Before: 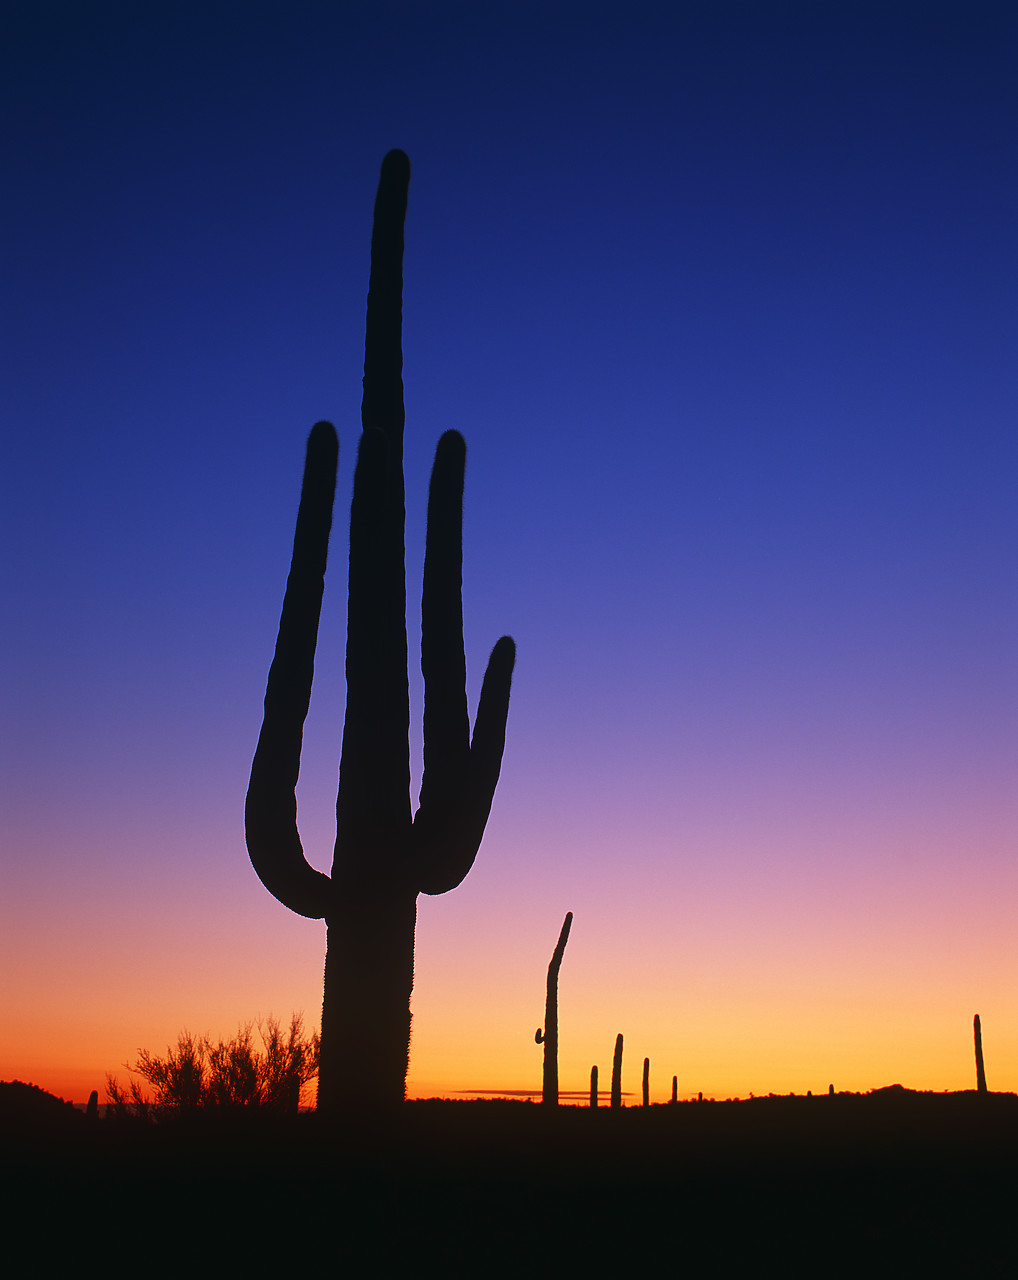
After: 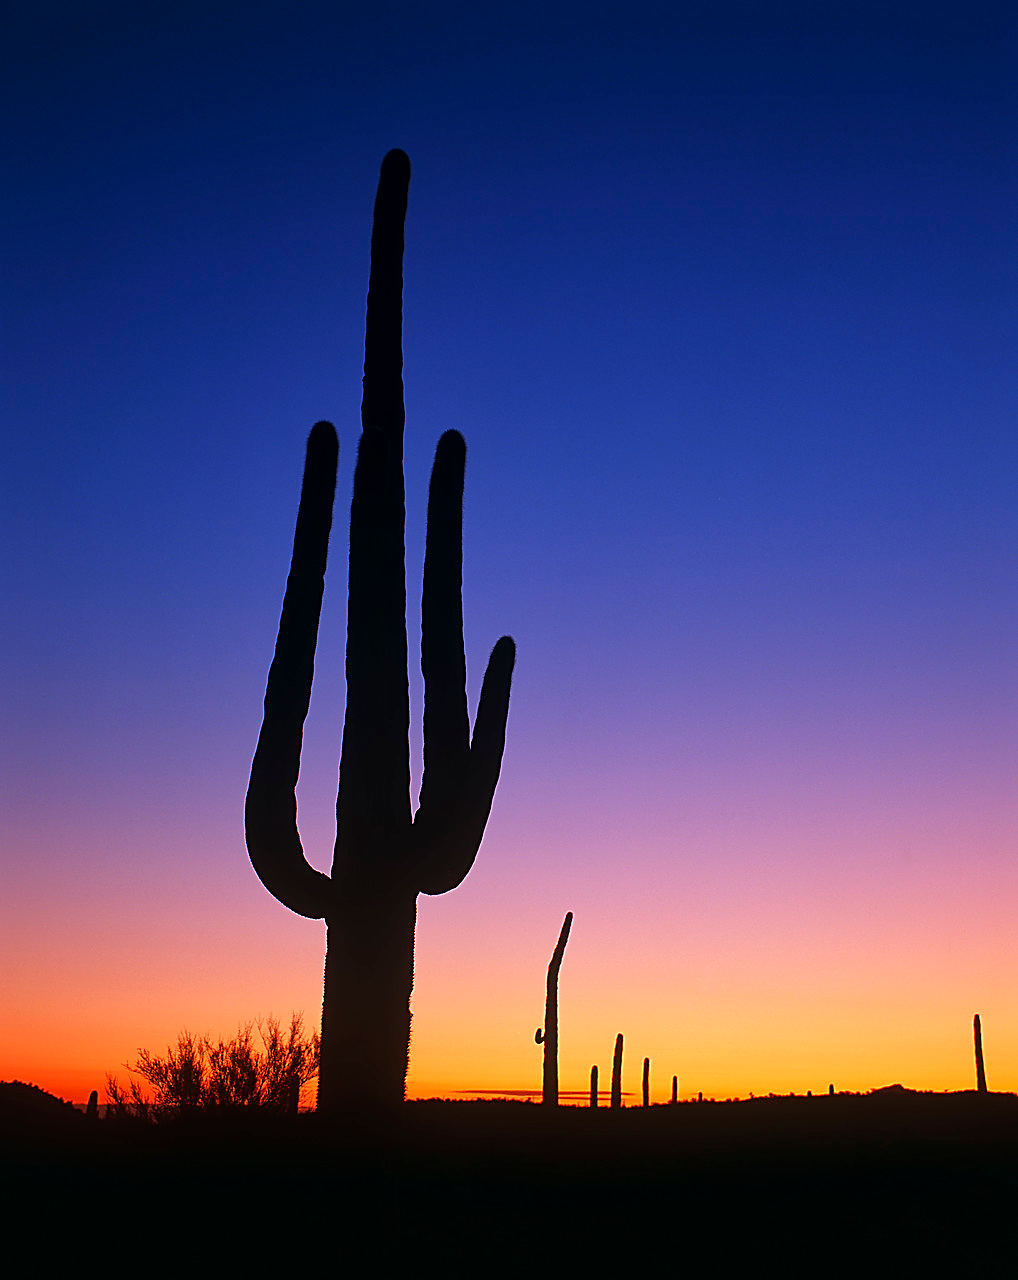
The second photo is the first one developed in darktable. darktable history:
sharpen: on, module defaults
shadows and highlights: shadows 25.88, highlights -25.41
local contrast: mode bilateral grid, contrast 20, coarseness 50, detail 119%, midtone range 0.2
